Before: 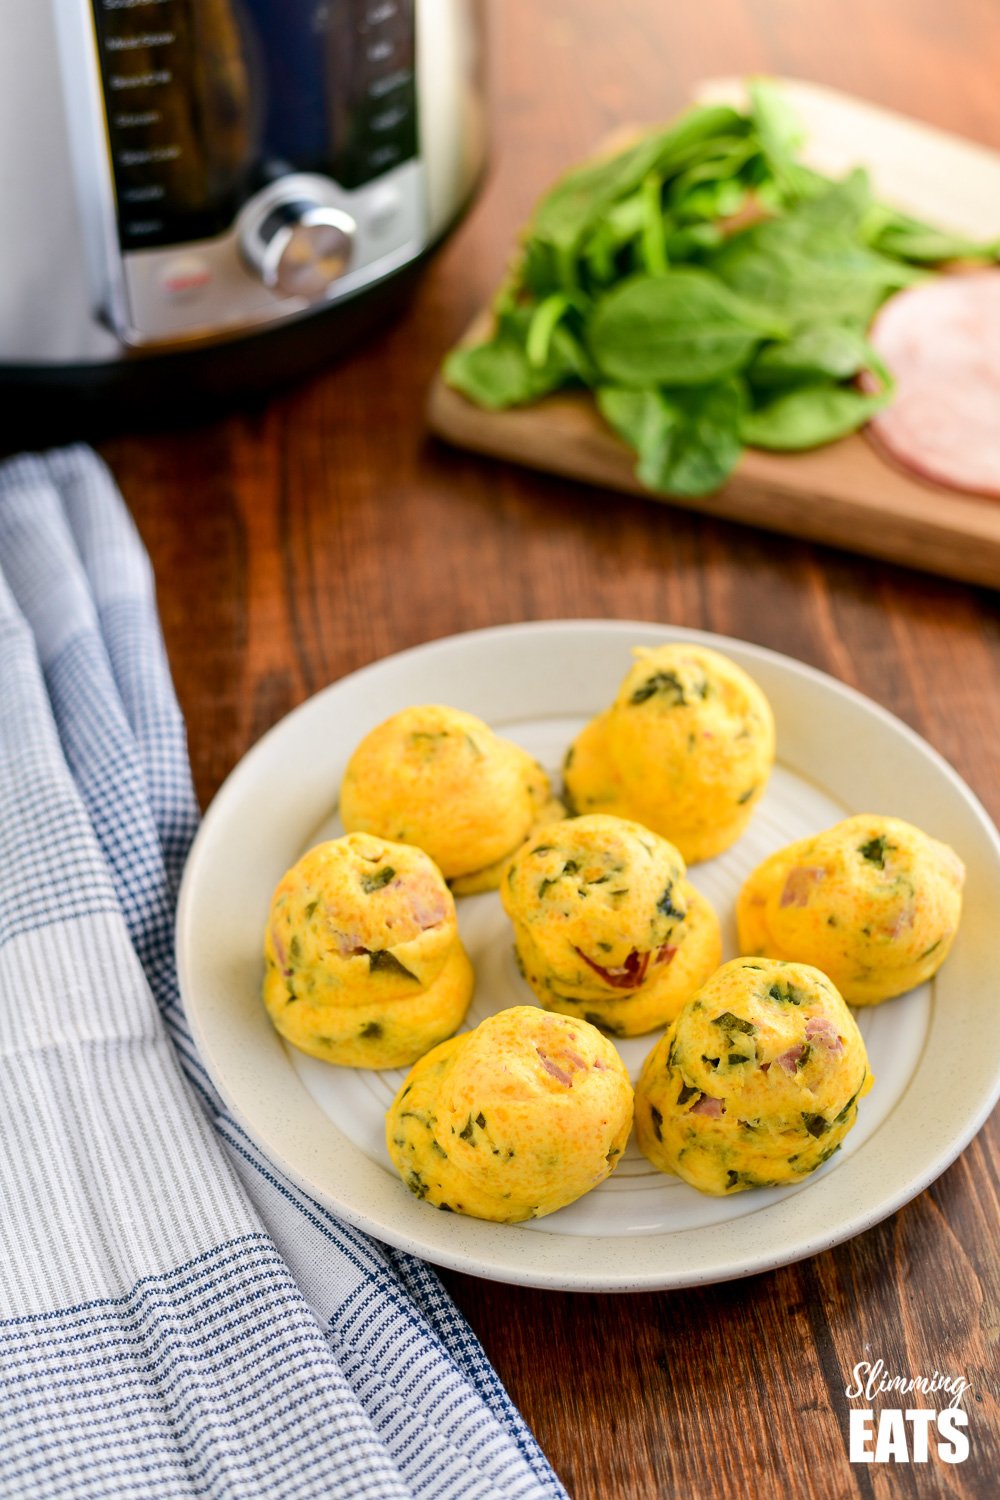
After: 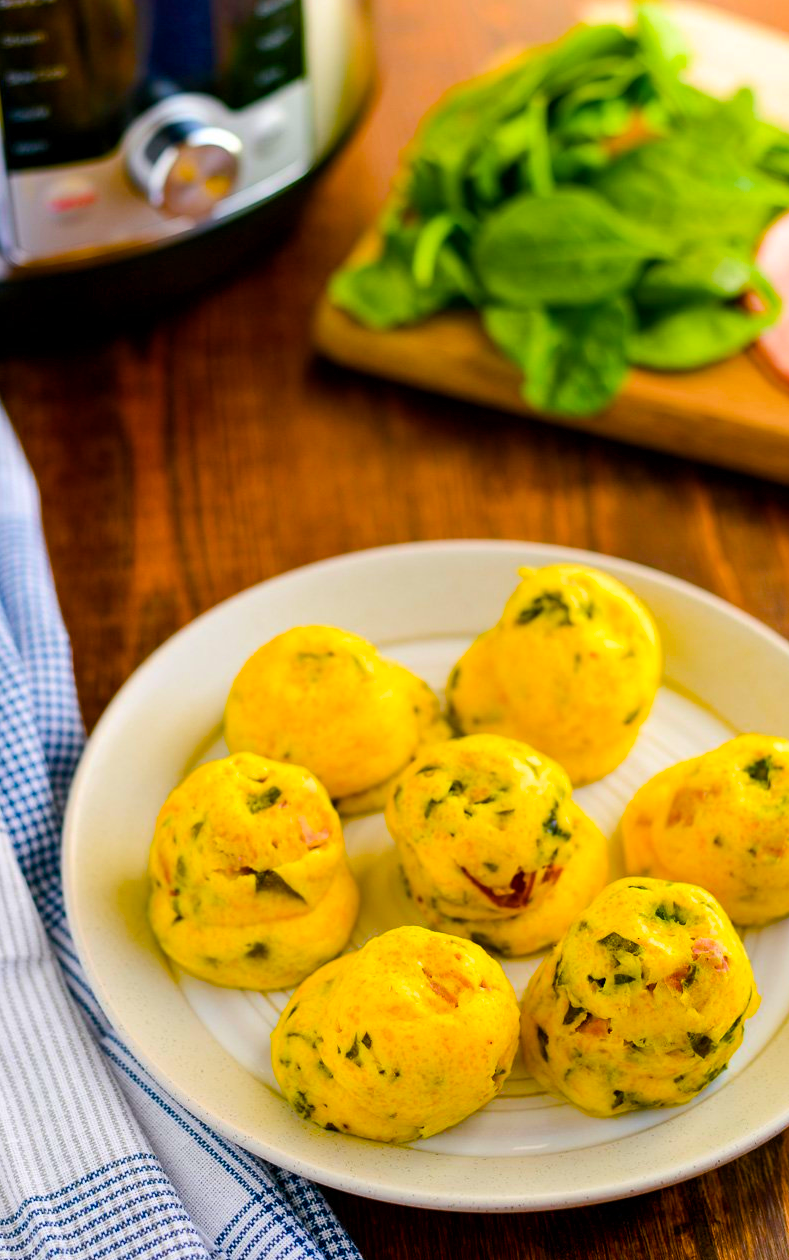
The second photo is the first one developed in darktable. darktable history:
crop: left 11.458%, top 5.384%, right 9.595%, bottom 10.565%
color balance rgb: perceptual saturation grading › global saturation 35.914%, perceptual saturation grading › shadows 35.174%, global vibrance 45.101%
